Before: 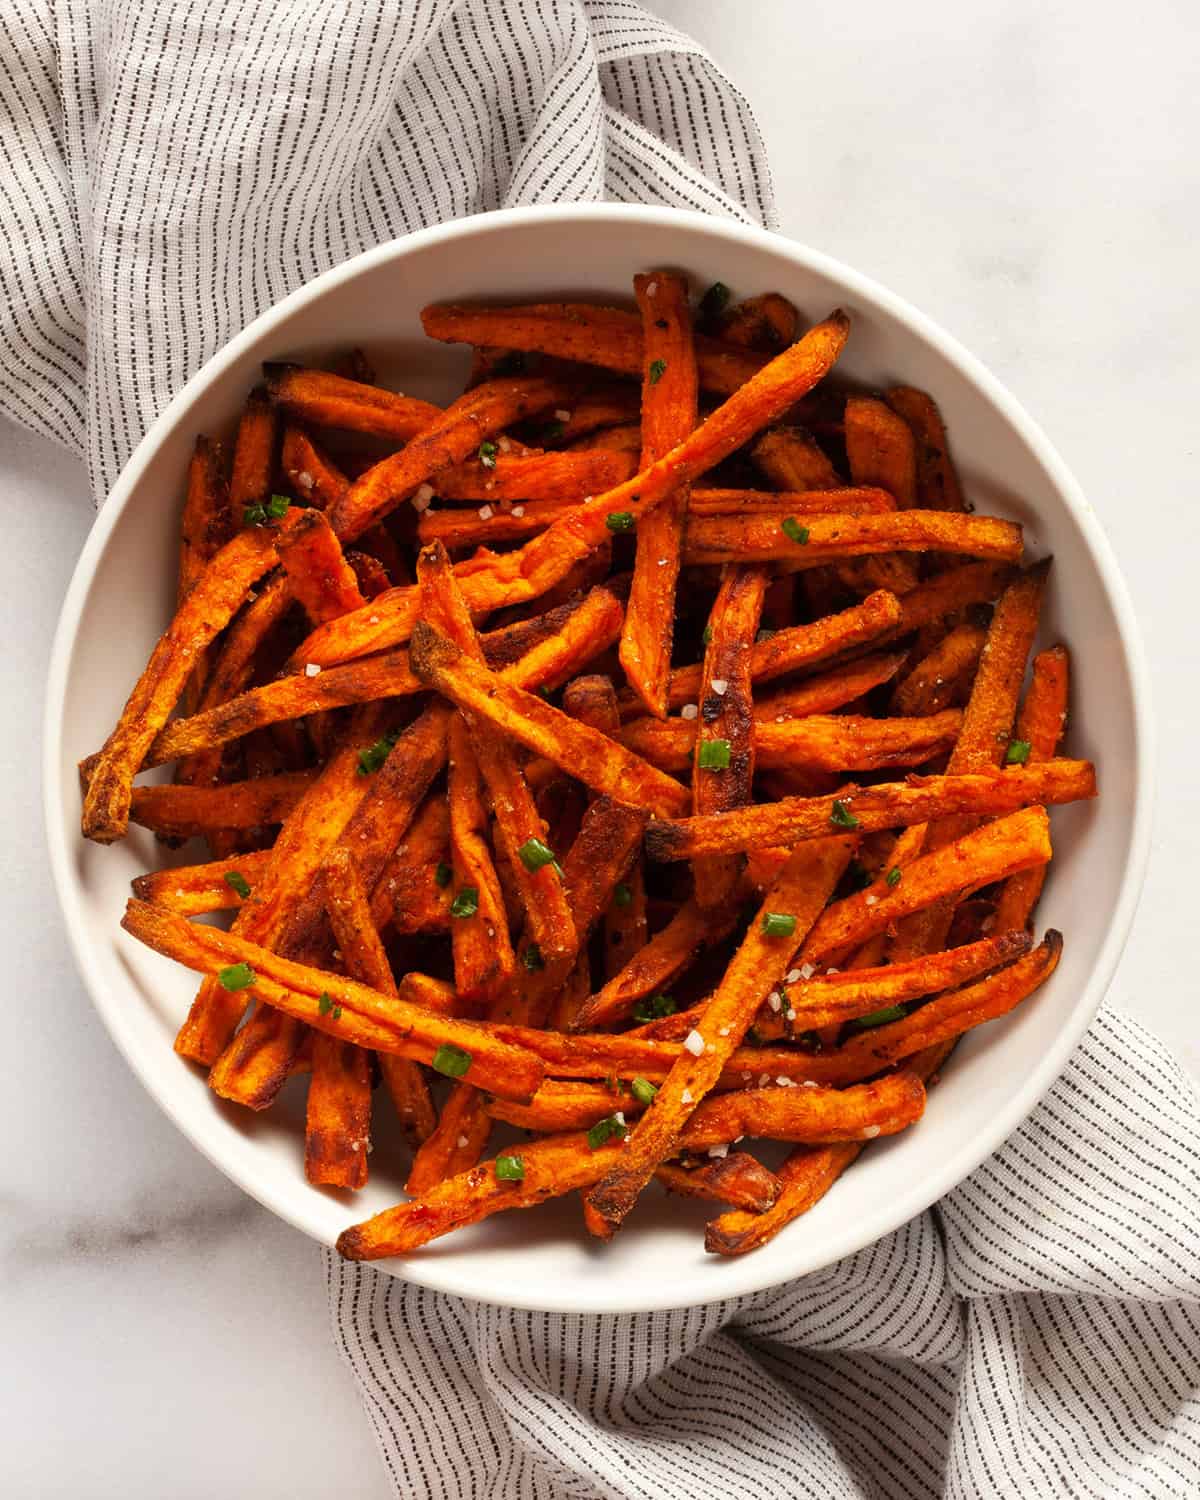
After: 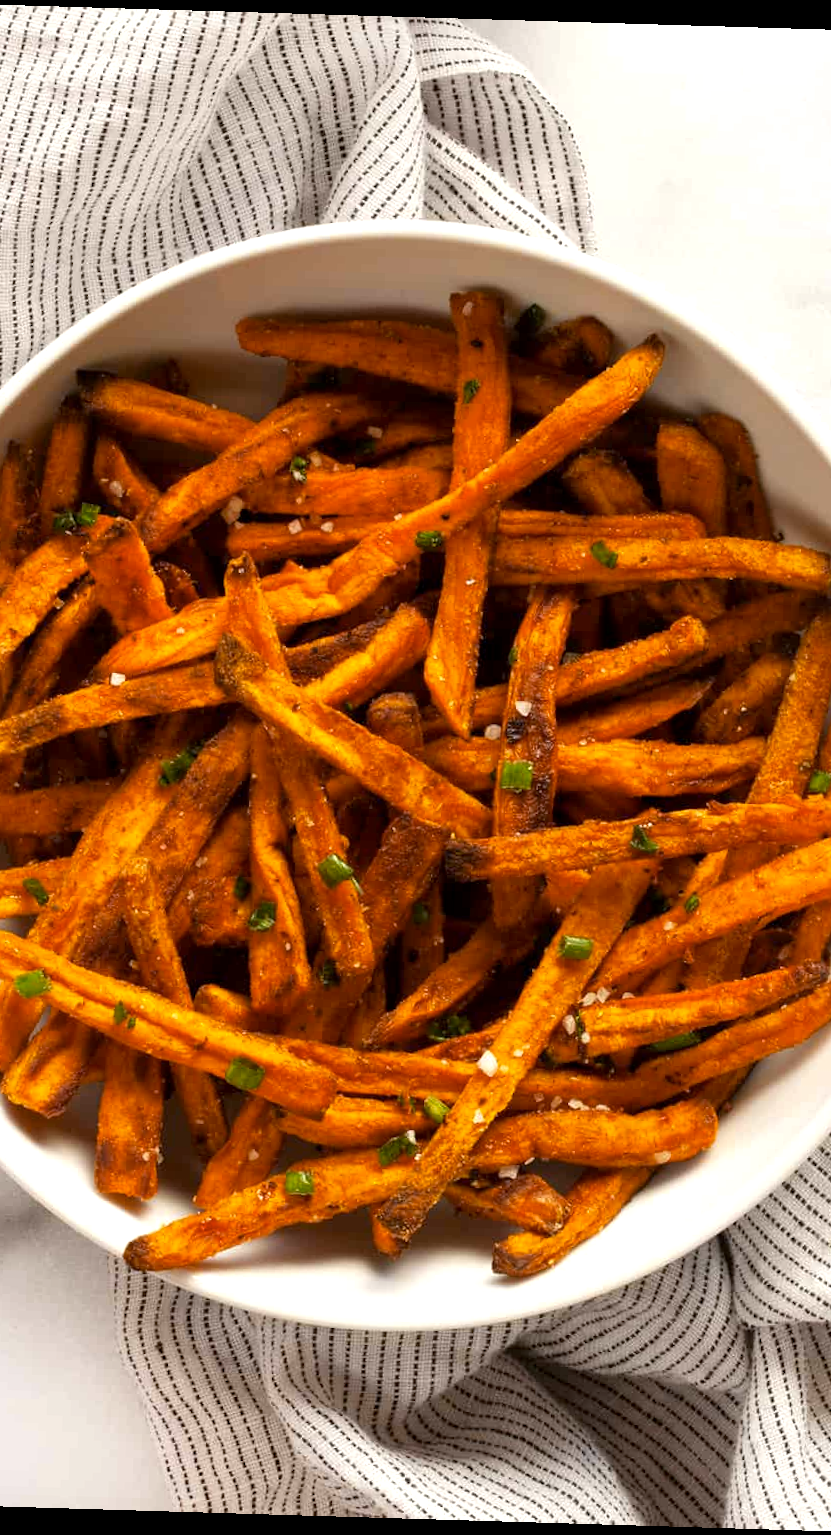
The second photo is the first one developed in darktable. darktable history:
rotate and perspective: rotation 1.72°, automatic cropping off
color contrast: green-magenta contrast 0.8, blue-yellow contrast 1.1, unbound 0
crop and rotate: left 17.732%, right 15.423%
exposure: black level correction 0.001, exposure 0.3 EV, compensate highlight preservation false
